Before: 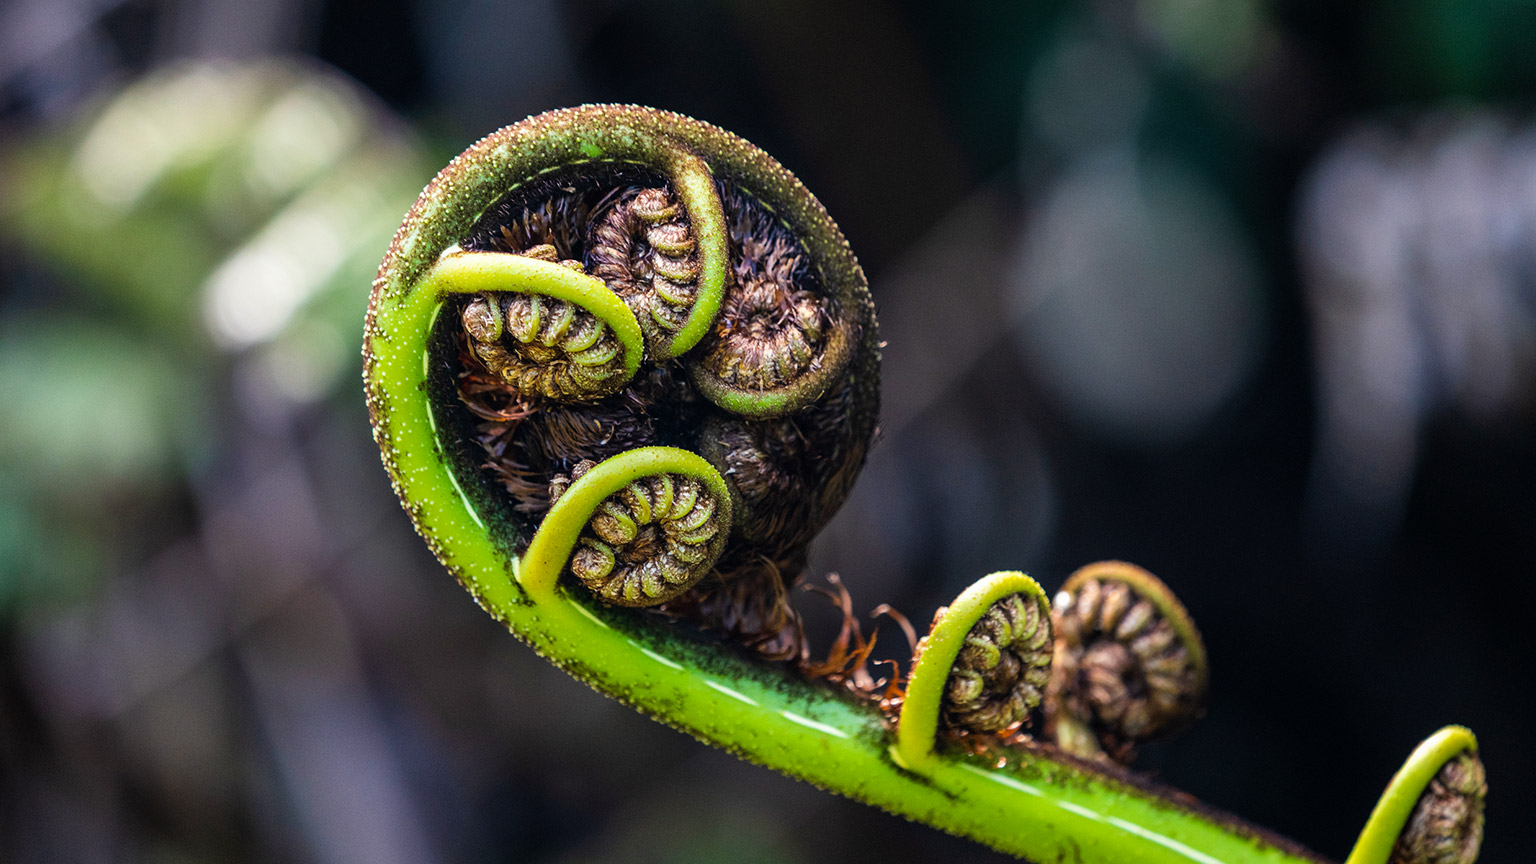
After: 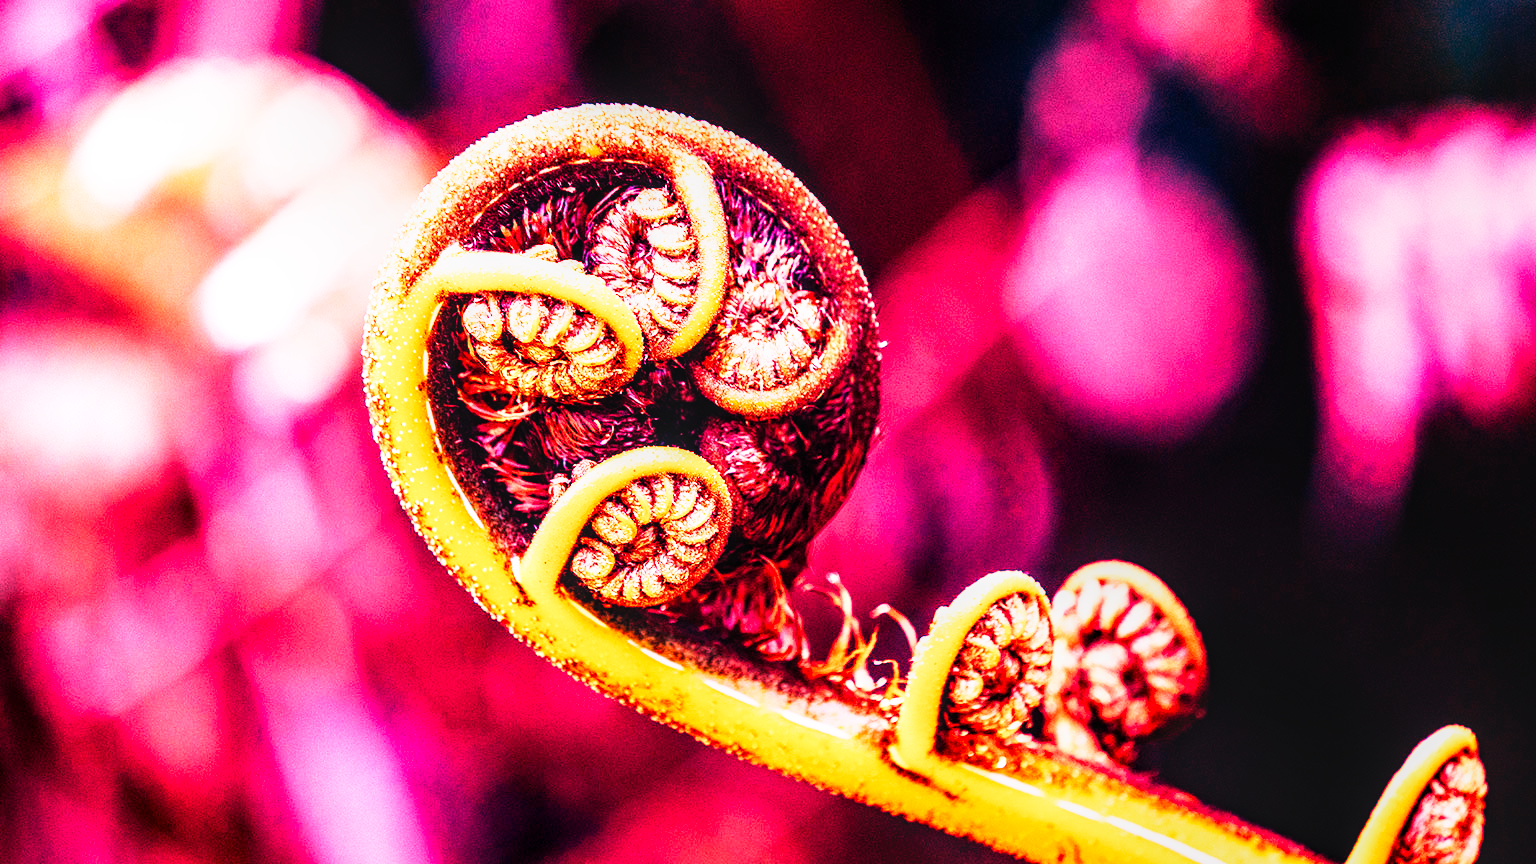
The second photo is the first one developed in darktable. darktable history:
local contrast: on, module defaults
sigmoid: contrast 1.93, skew 0.29, preserve hue 0%
white balance: red 4.26, blue 1.802
